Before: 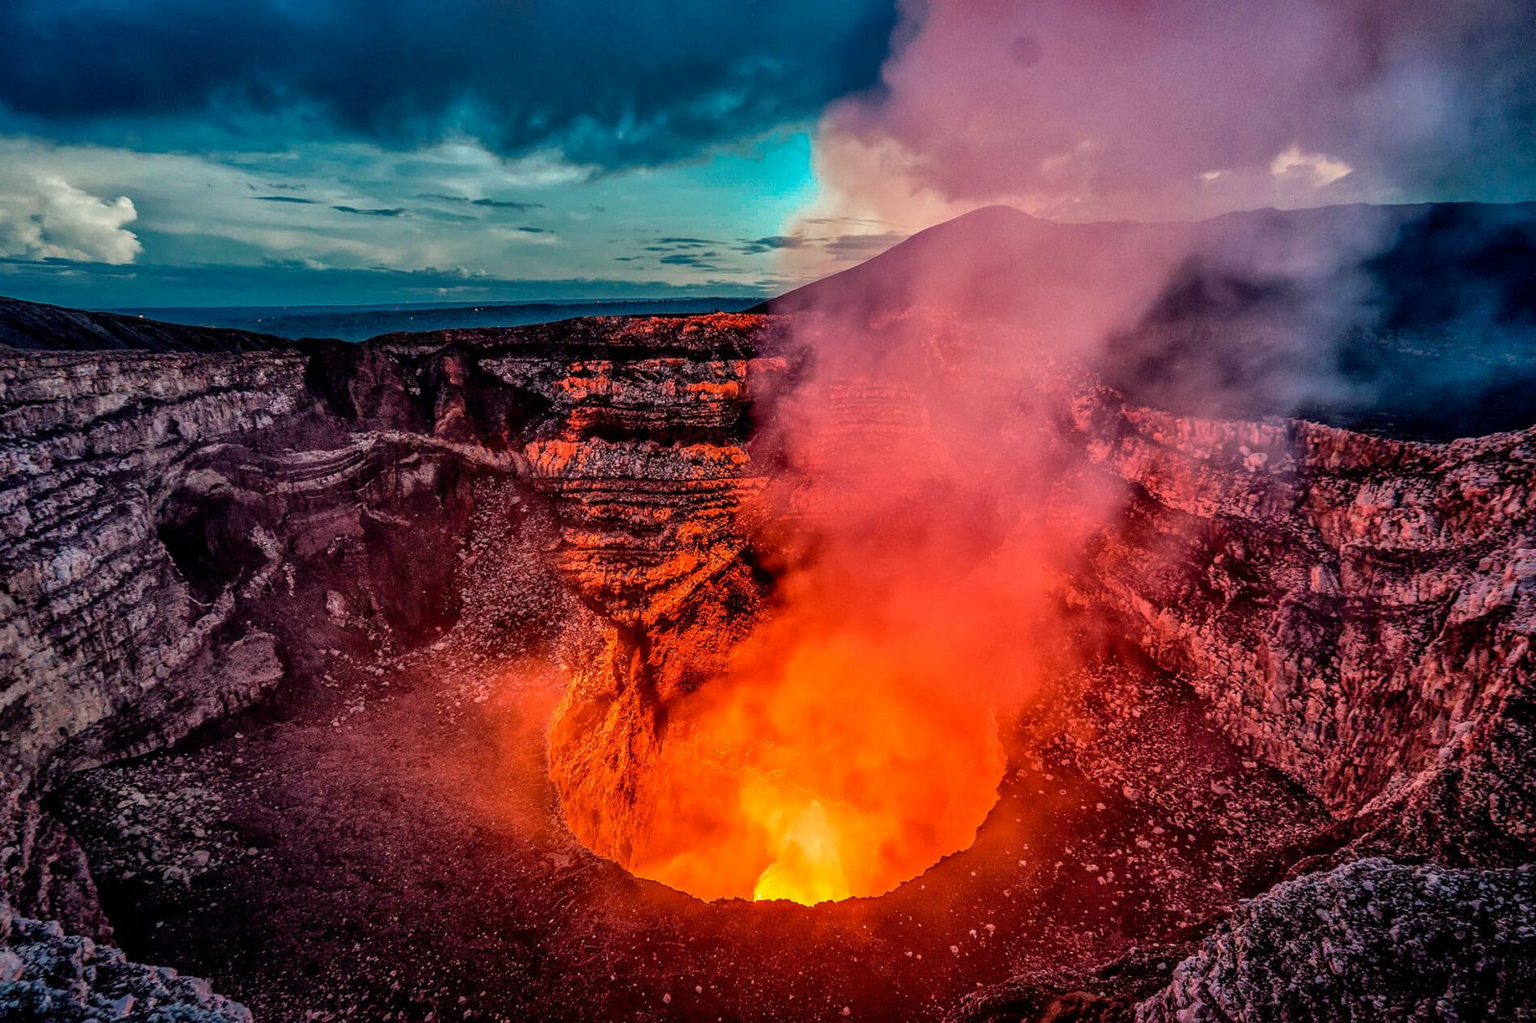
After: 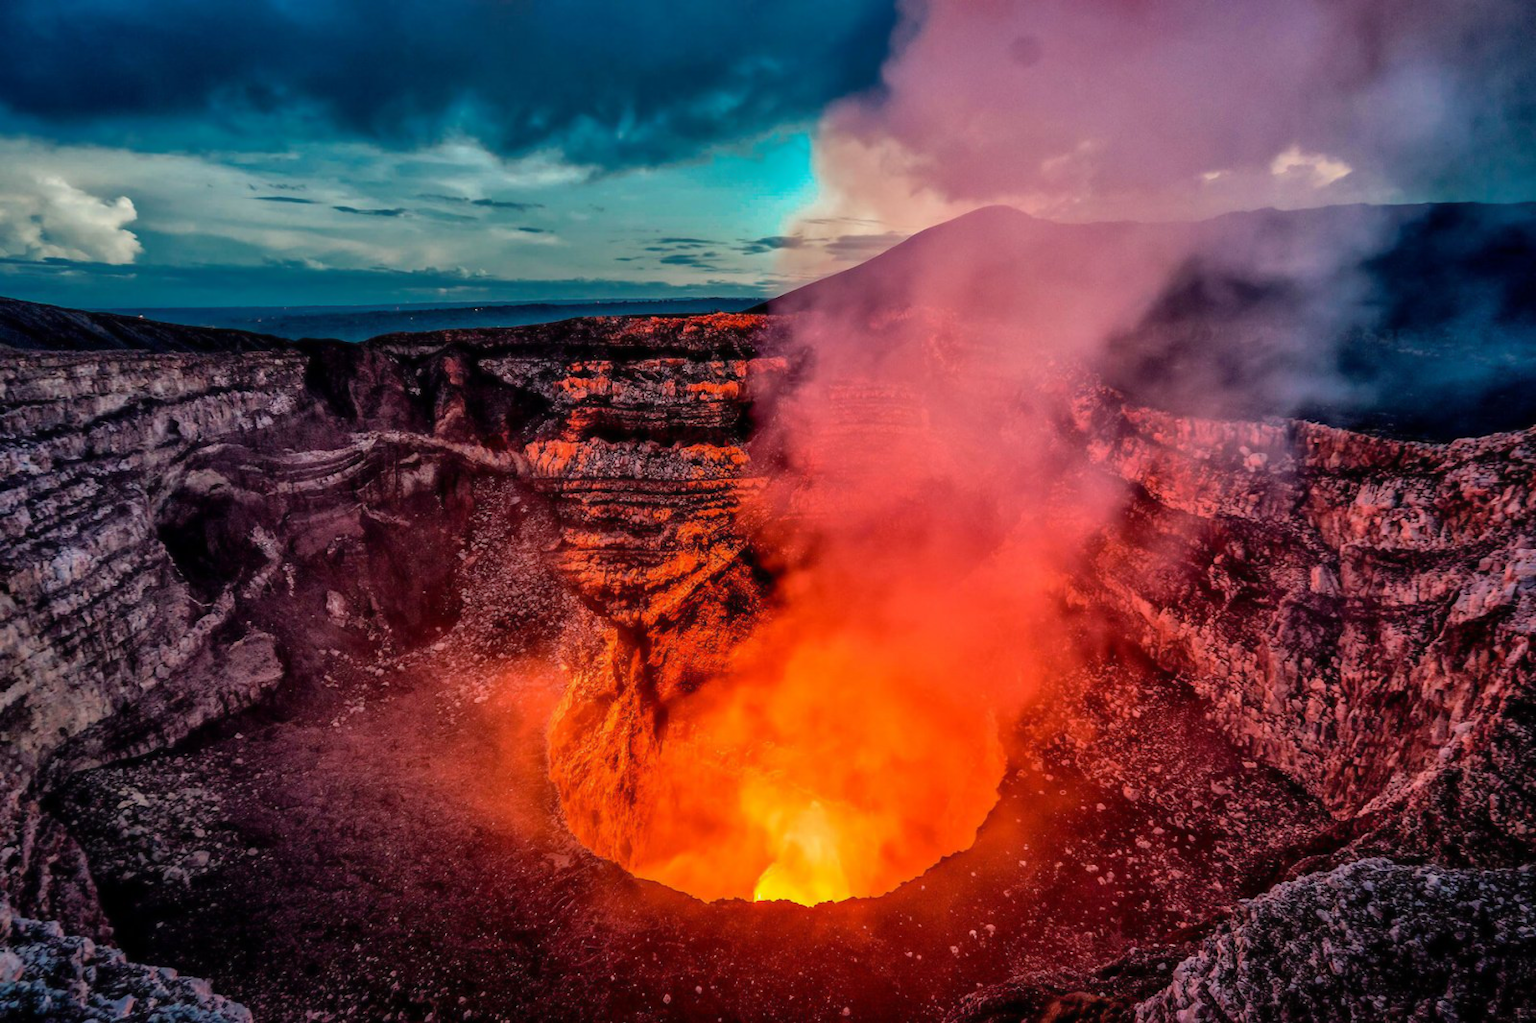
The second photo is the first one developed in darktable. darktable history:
contrast equalizer: y [[0.5 ×4, 0.525, 0.667], [0.5 ×6], [0.5 ×6], [0 ×4, 0.042, 0], [0, 0, 0.004, 0.1, 0.191, 0.131]], mix -0.989
